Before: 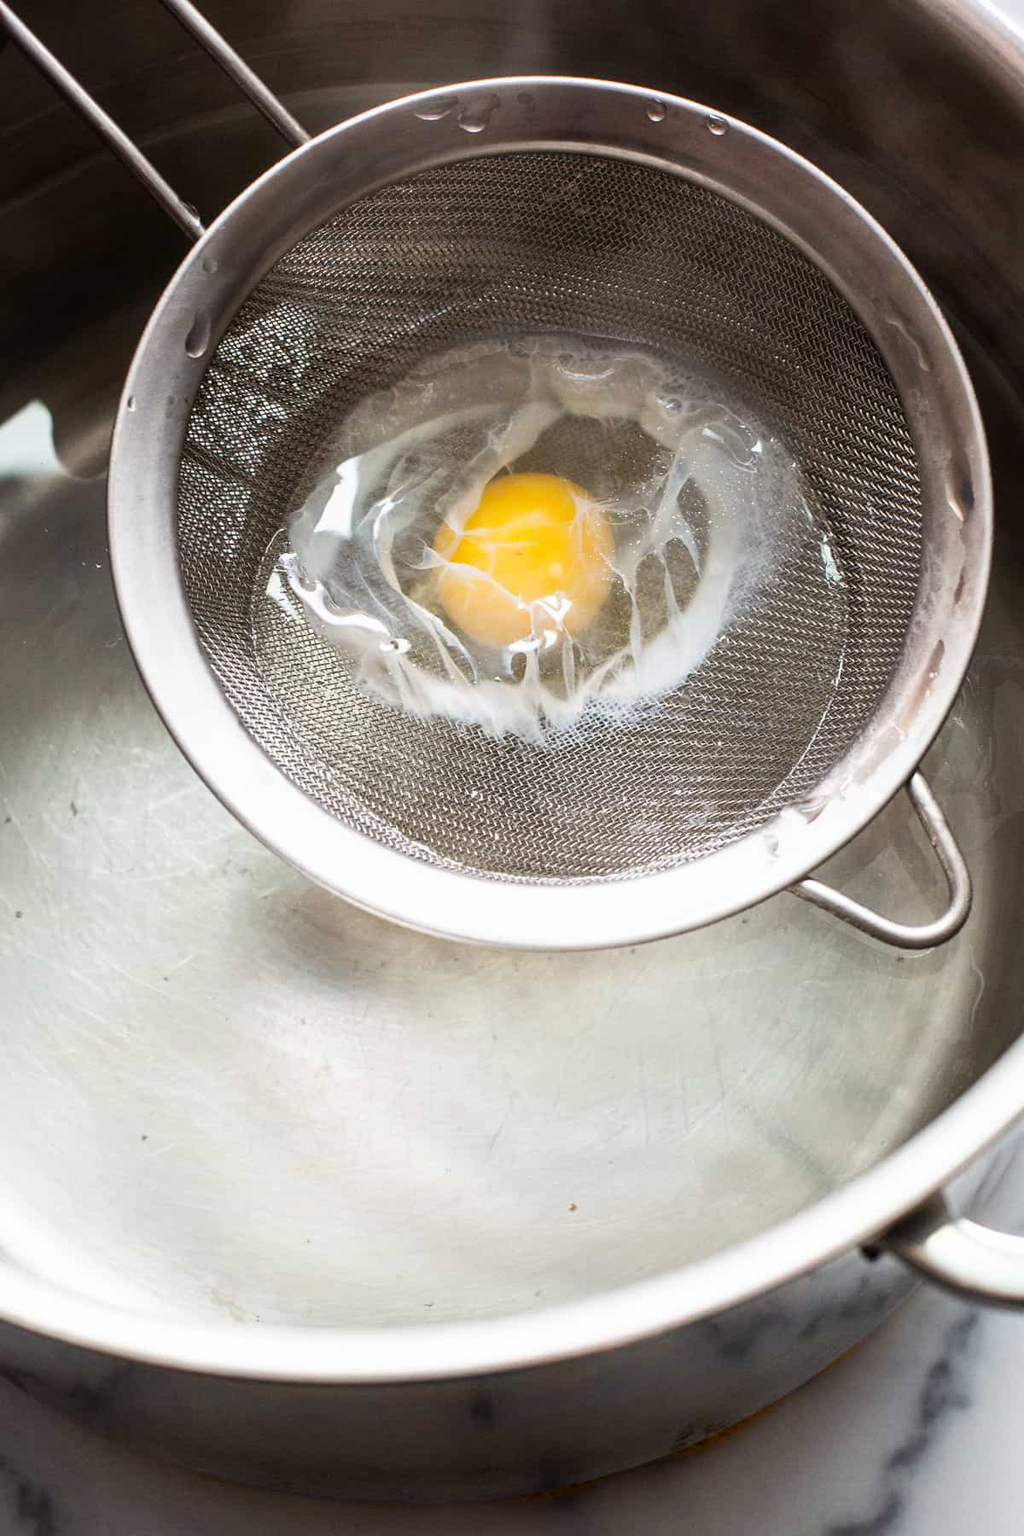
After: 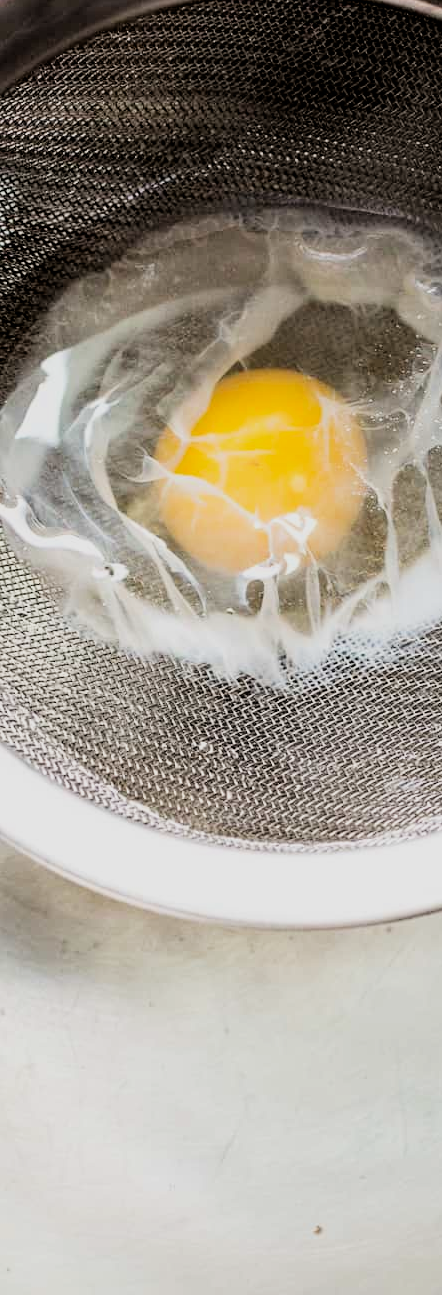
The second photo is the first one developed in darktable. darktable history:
filmic rgb: black relative exposure -5.09 EV, white relative exposure 3.96 EV, hardness 2.9, contrast 1.297
crop and rotate: left 29.451%, top 10.329%, right 33.694%, bottom 17.689%
exposure: black level correction 0.011, compensate highlight preservation false
